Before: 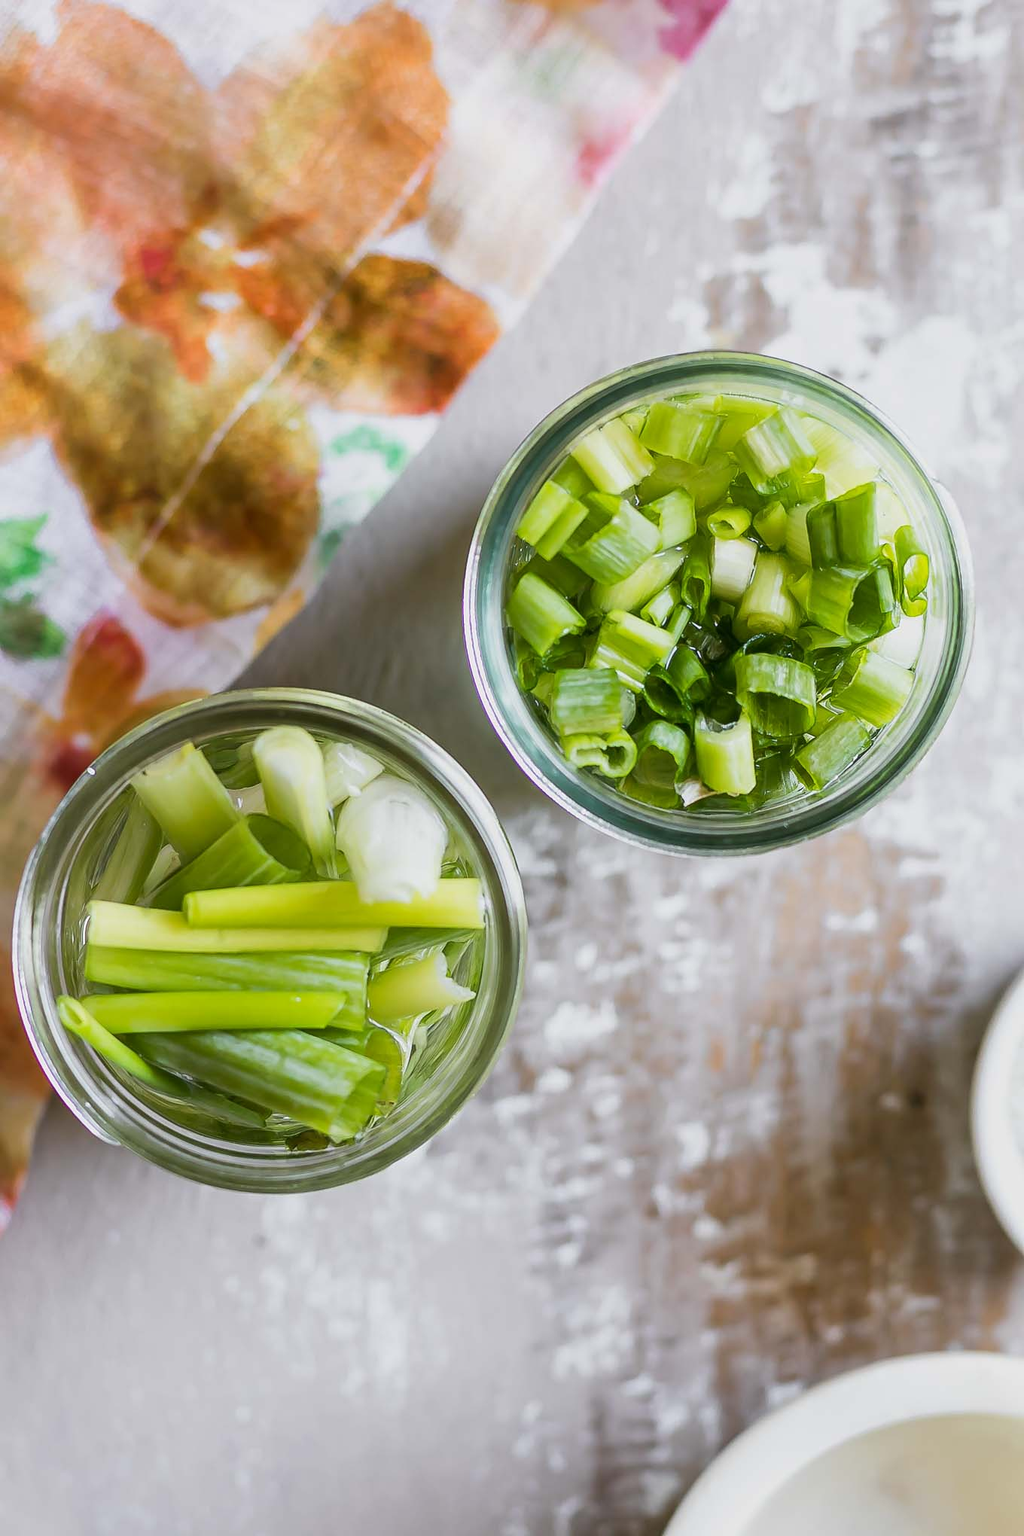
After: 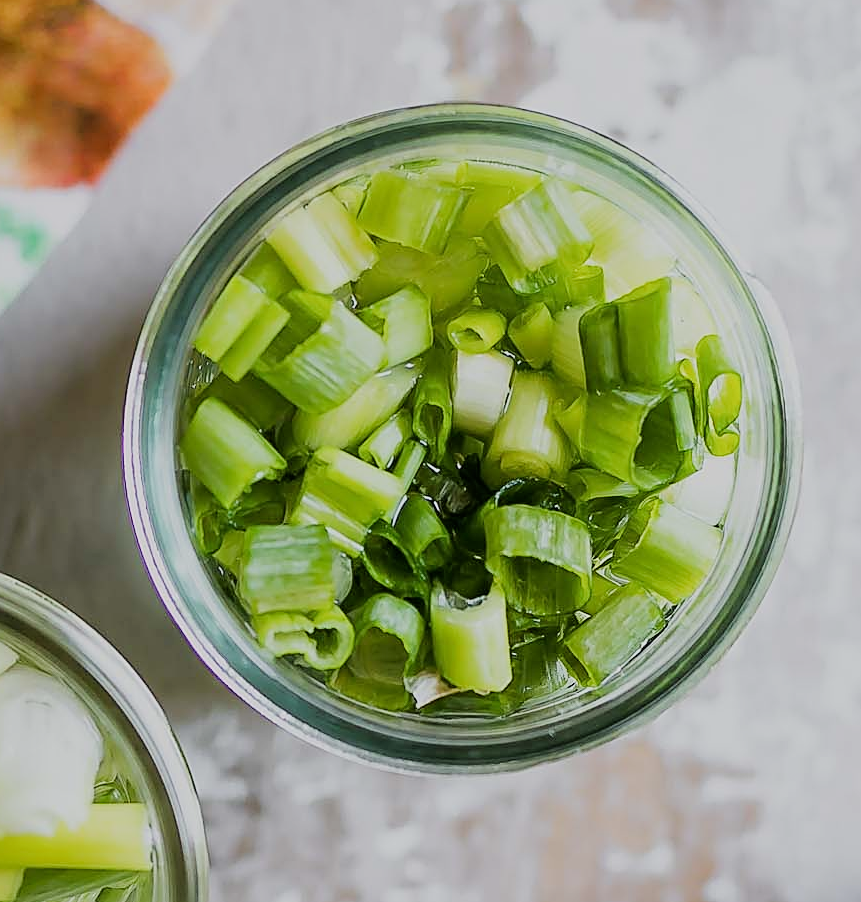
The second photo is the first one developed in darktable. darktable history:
sharpen: on, module defaults
crop: left 36.177%, top 17.813%, right 0.475%, bottom 37.929%
filmic rgb: black relative exposure -7.79 EV, white relative exposure 4.31 EV, threshold -0.298 EV, transition 3.19 EV, structure ↔ texture 99.04%, hardness 3.87, iterations of high-quality reconstruction 0, enable highlight reconstruction true
